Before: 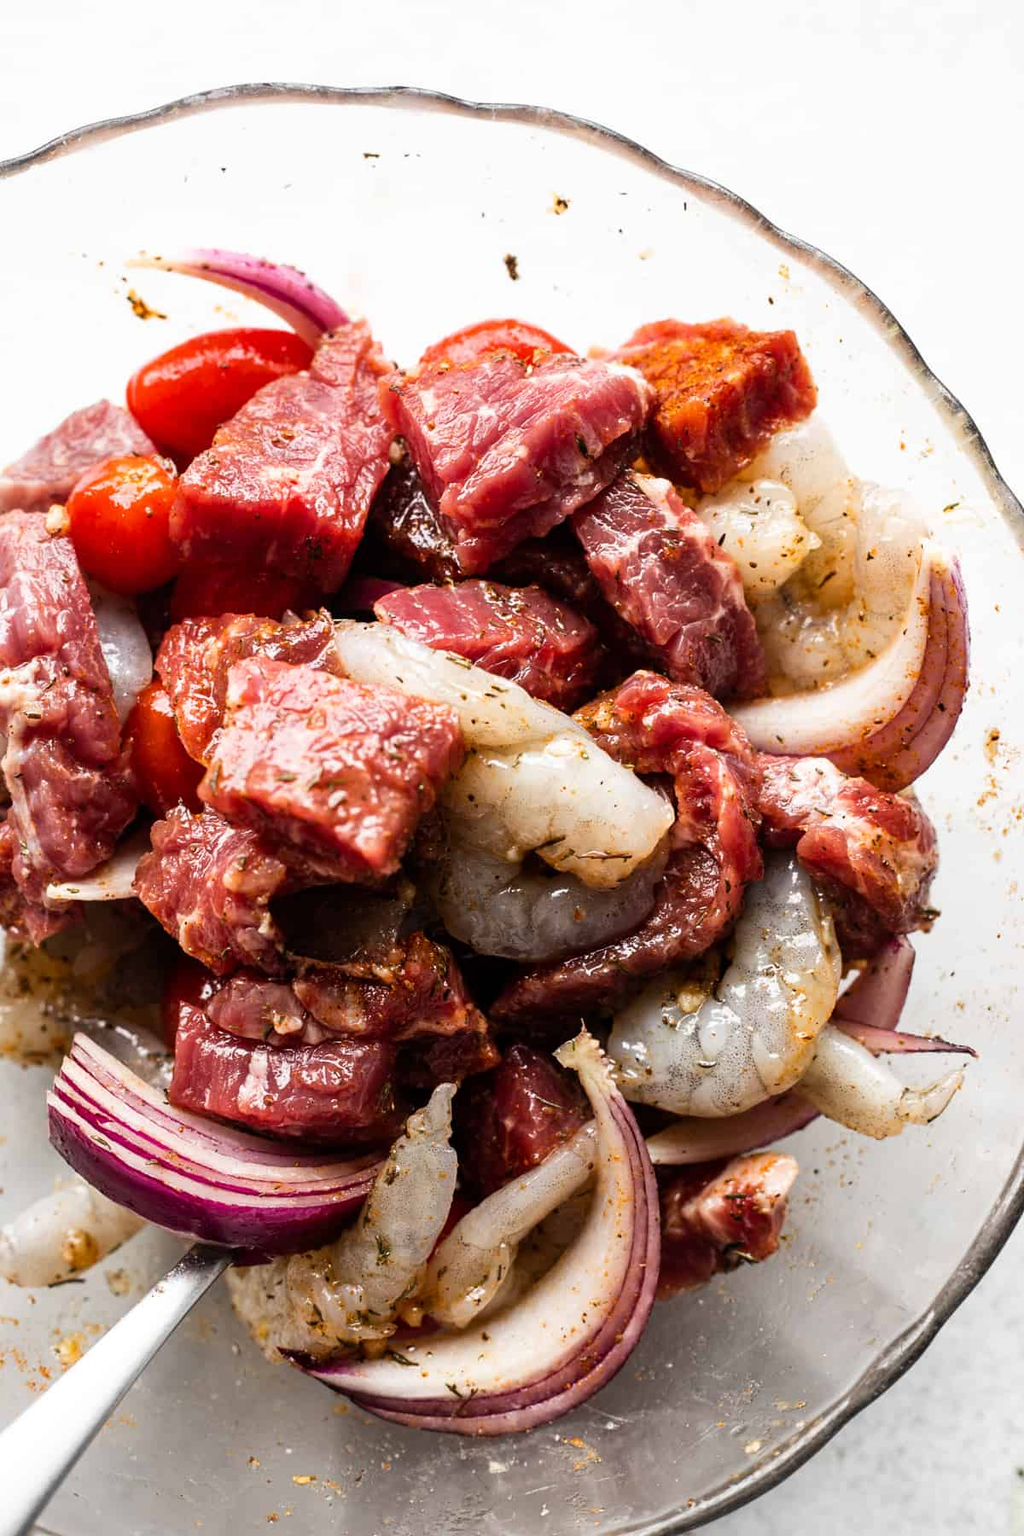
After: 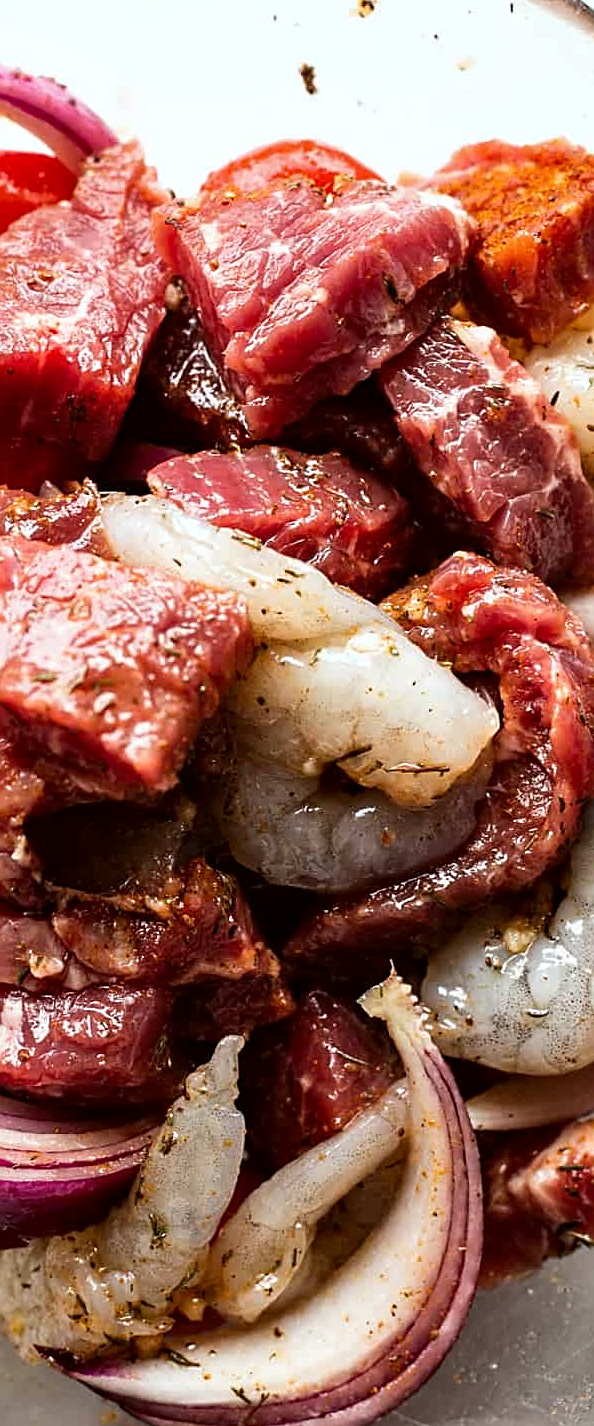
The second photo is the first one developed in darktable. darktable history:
color correction: highlights a* -2.8, highlights b* -1.98, shadows a* 2.01, shadows b* 2.98
contrast equalizer: y [[0.545, 0.572, 0.59, 0.59, 0.571, 0.545], [0.5 ×6], [0.5 ×6], [0 ×6], [0 ×6]], mix 0.152
crop and rotate: angle 0.017°, left 24.299%, top 13.033%, right 26.147%, bottom 7.693%
sharpen: on, module defaults
